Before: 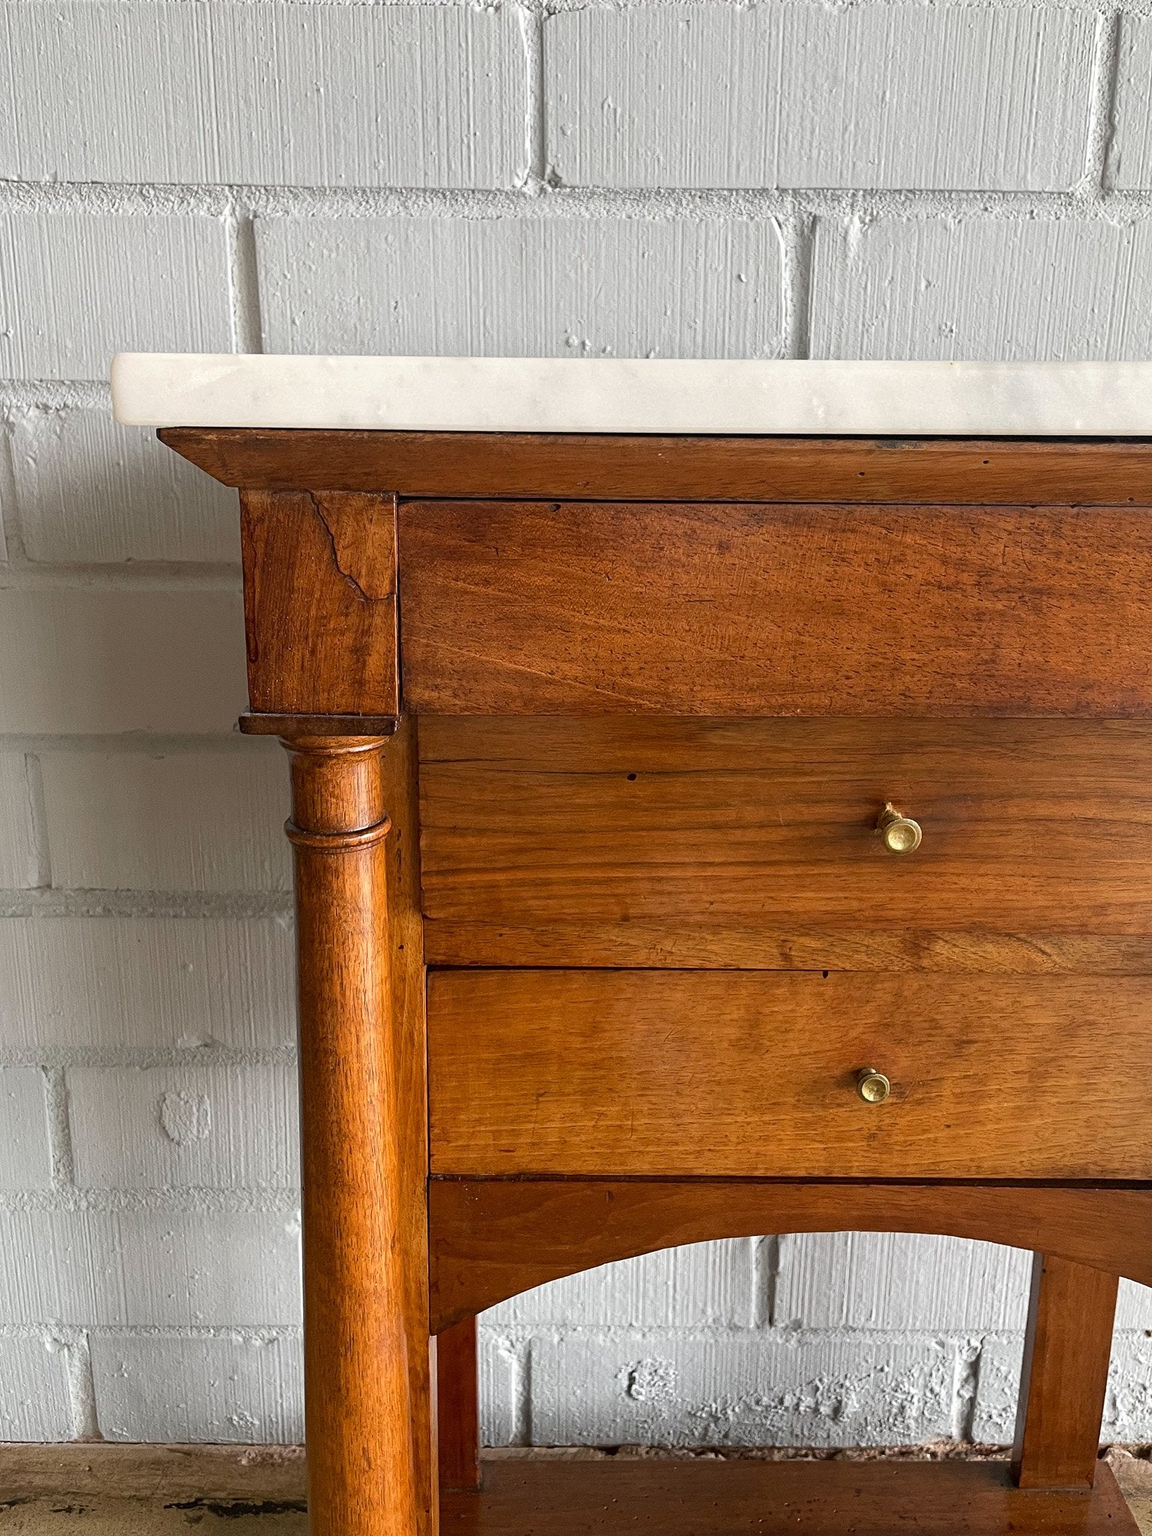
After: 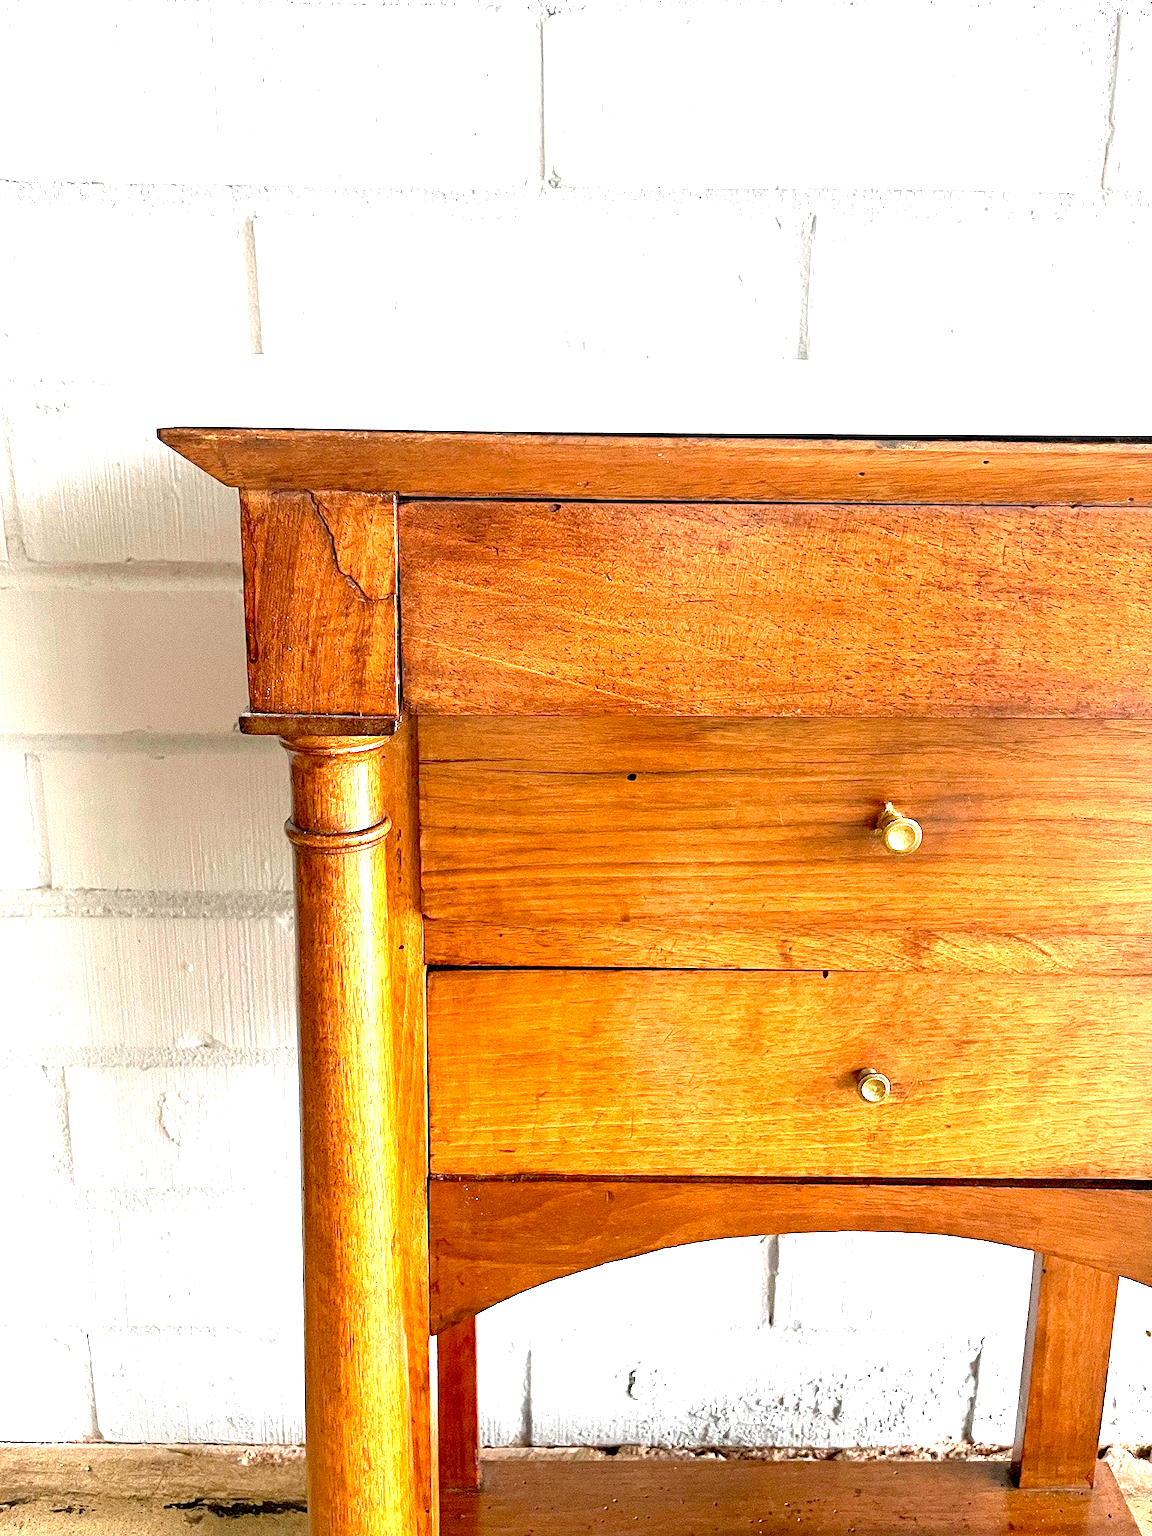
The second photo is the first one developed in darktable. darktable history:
levels: mode automatic, black 0.023%, white 99.97%, levels [0.062, 0.494, 0.925]
exposure: black level correction 0.005, exposure 2.084 EV, compensate highlight preservation false
